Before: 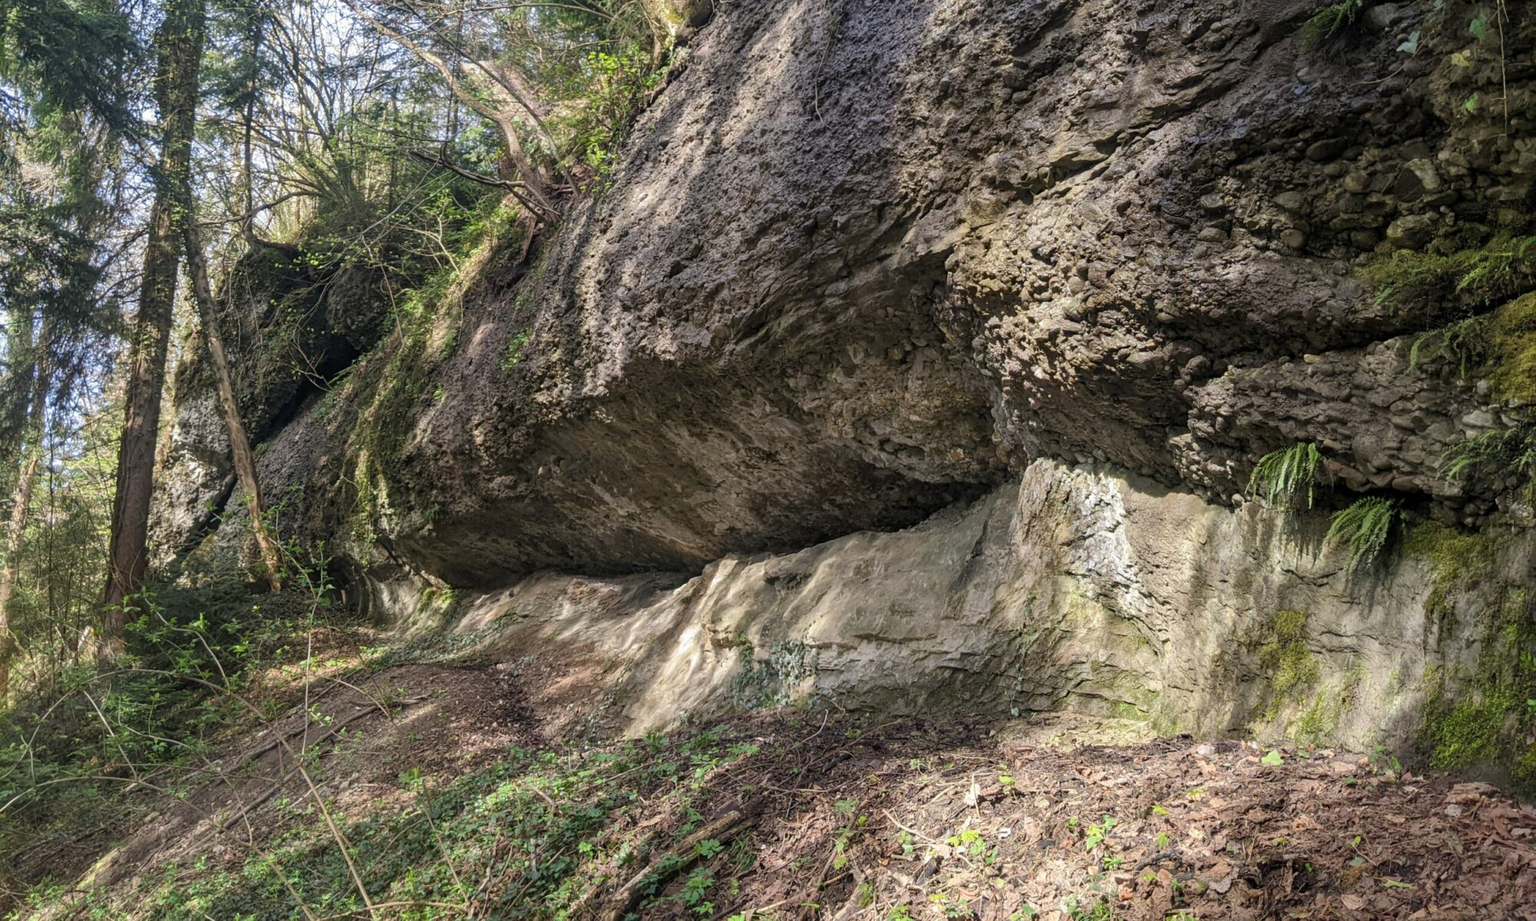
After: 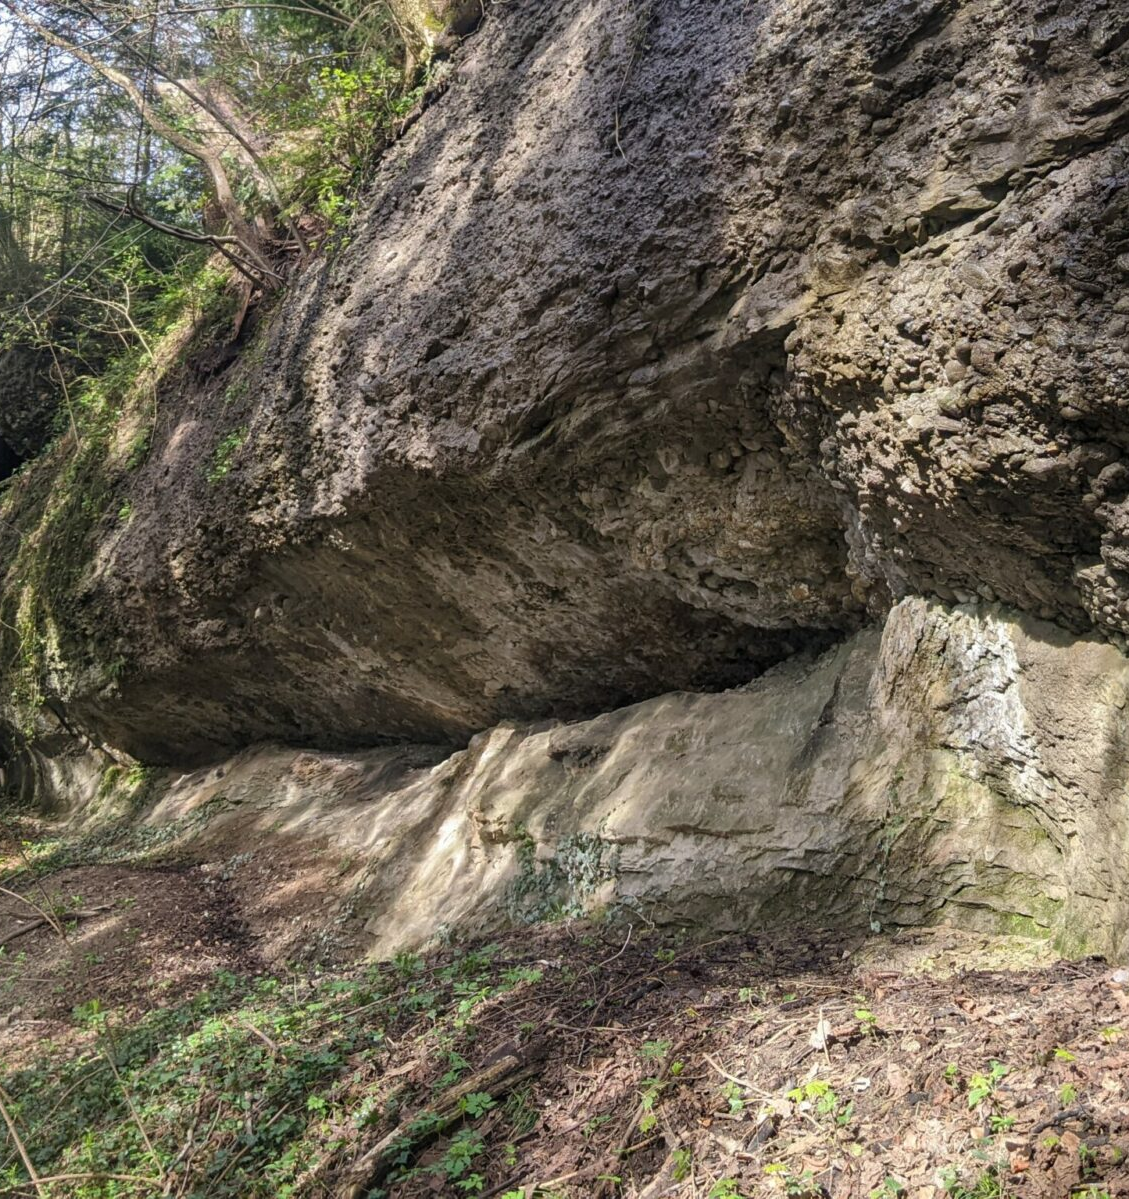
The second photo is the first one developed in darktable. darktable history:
crop and rotate: left 22.336%, right 21.211%
